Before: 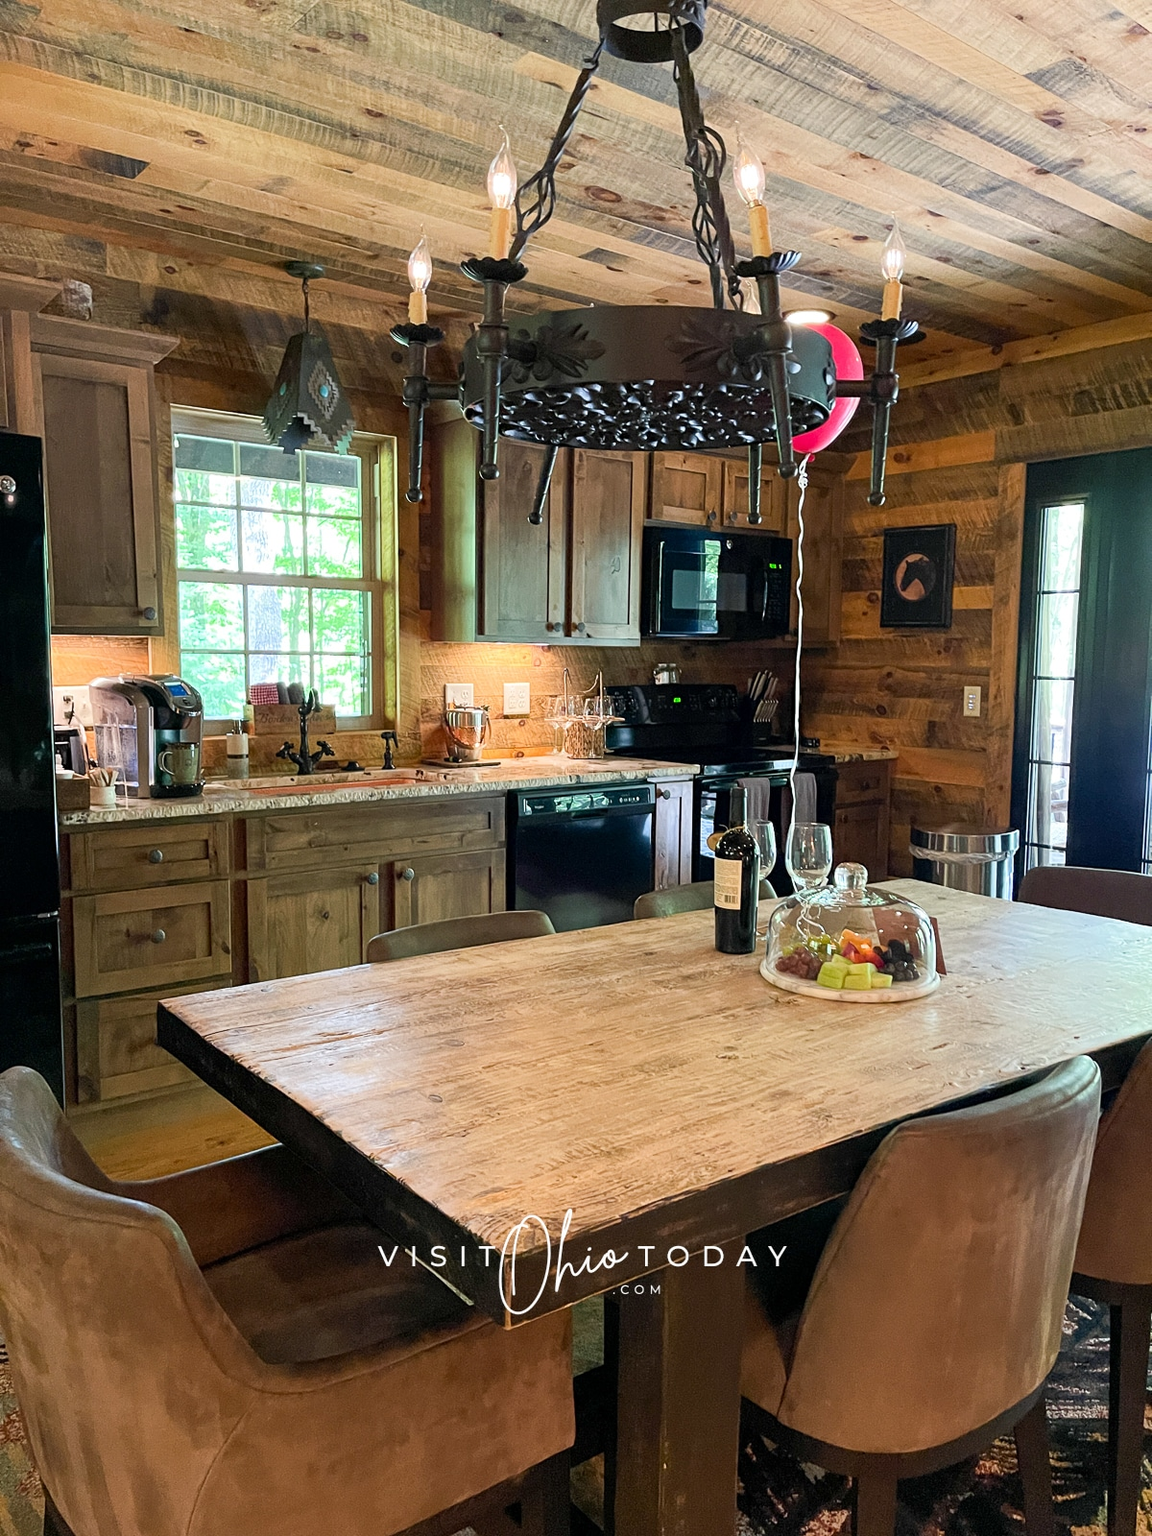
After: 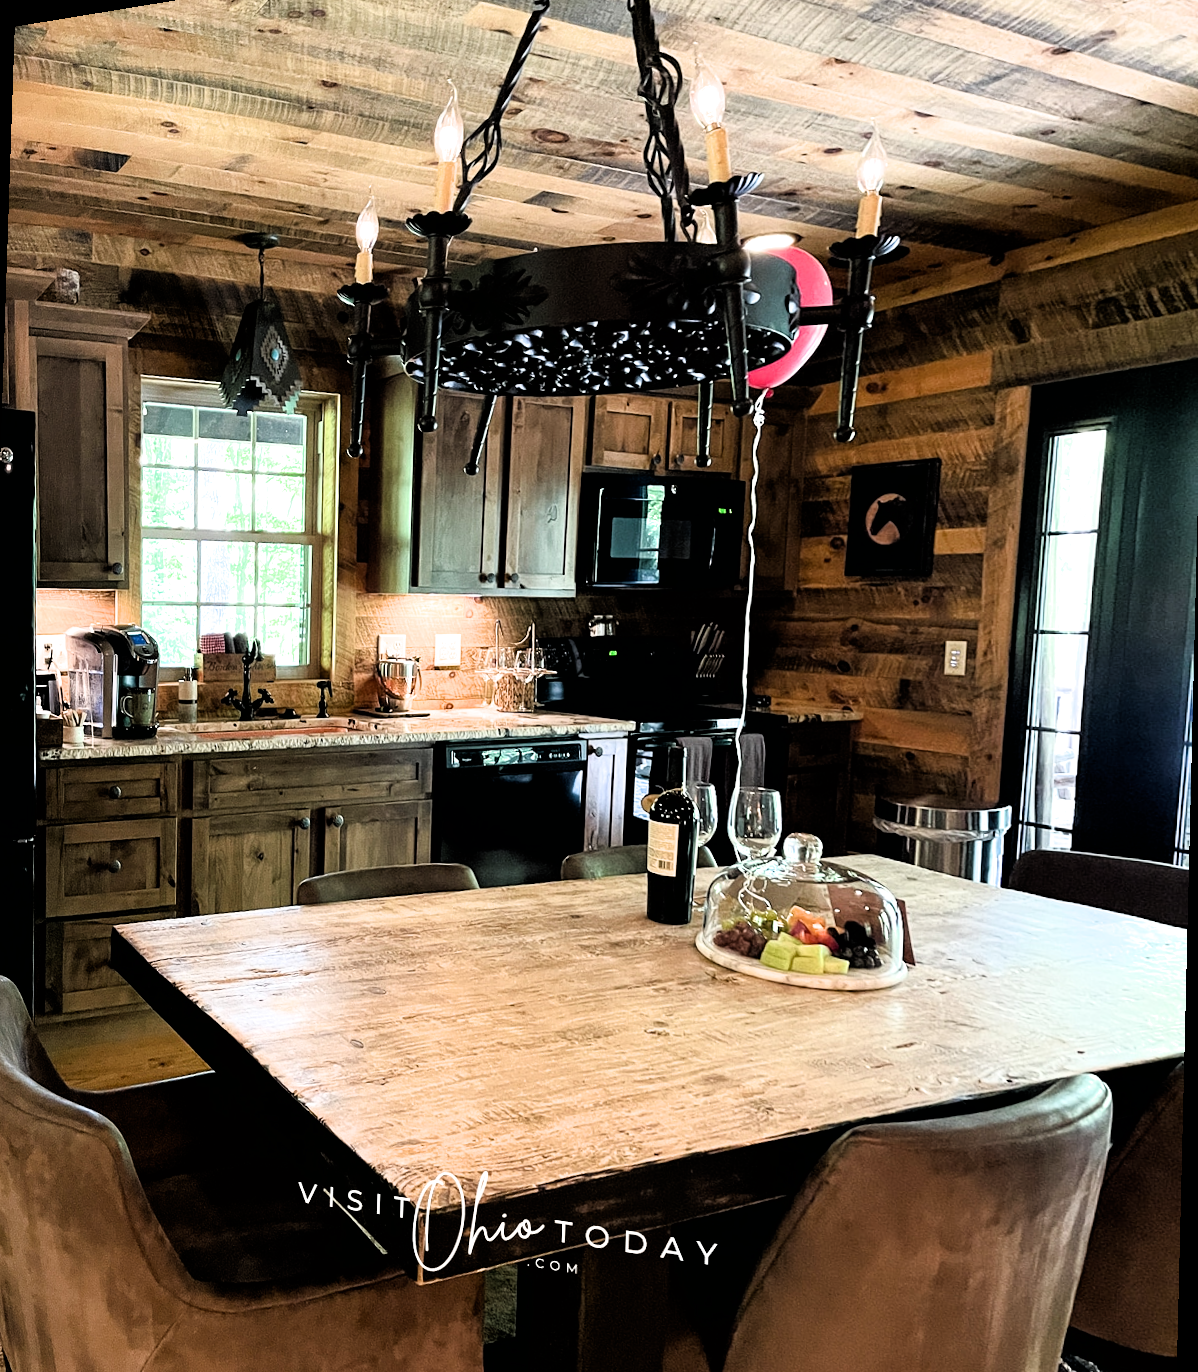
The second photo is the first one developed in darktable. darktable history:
filmic rgb: black relative exposure -3.63 EV, white relative exposure 2.16 EV, hardness 3.62
rotate and perspective: rotation 1.69°, lens shift (vertical) -0.023, lens shift (horizontal) -0.291, crop left 0.025, crop right 0.988, crop top 0.092, crop bottom 0.842
